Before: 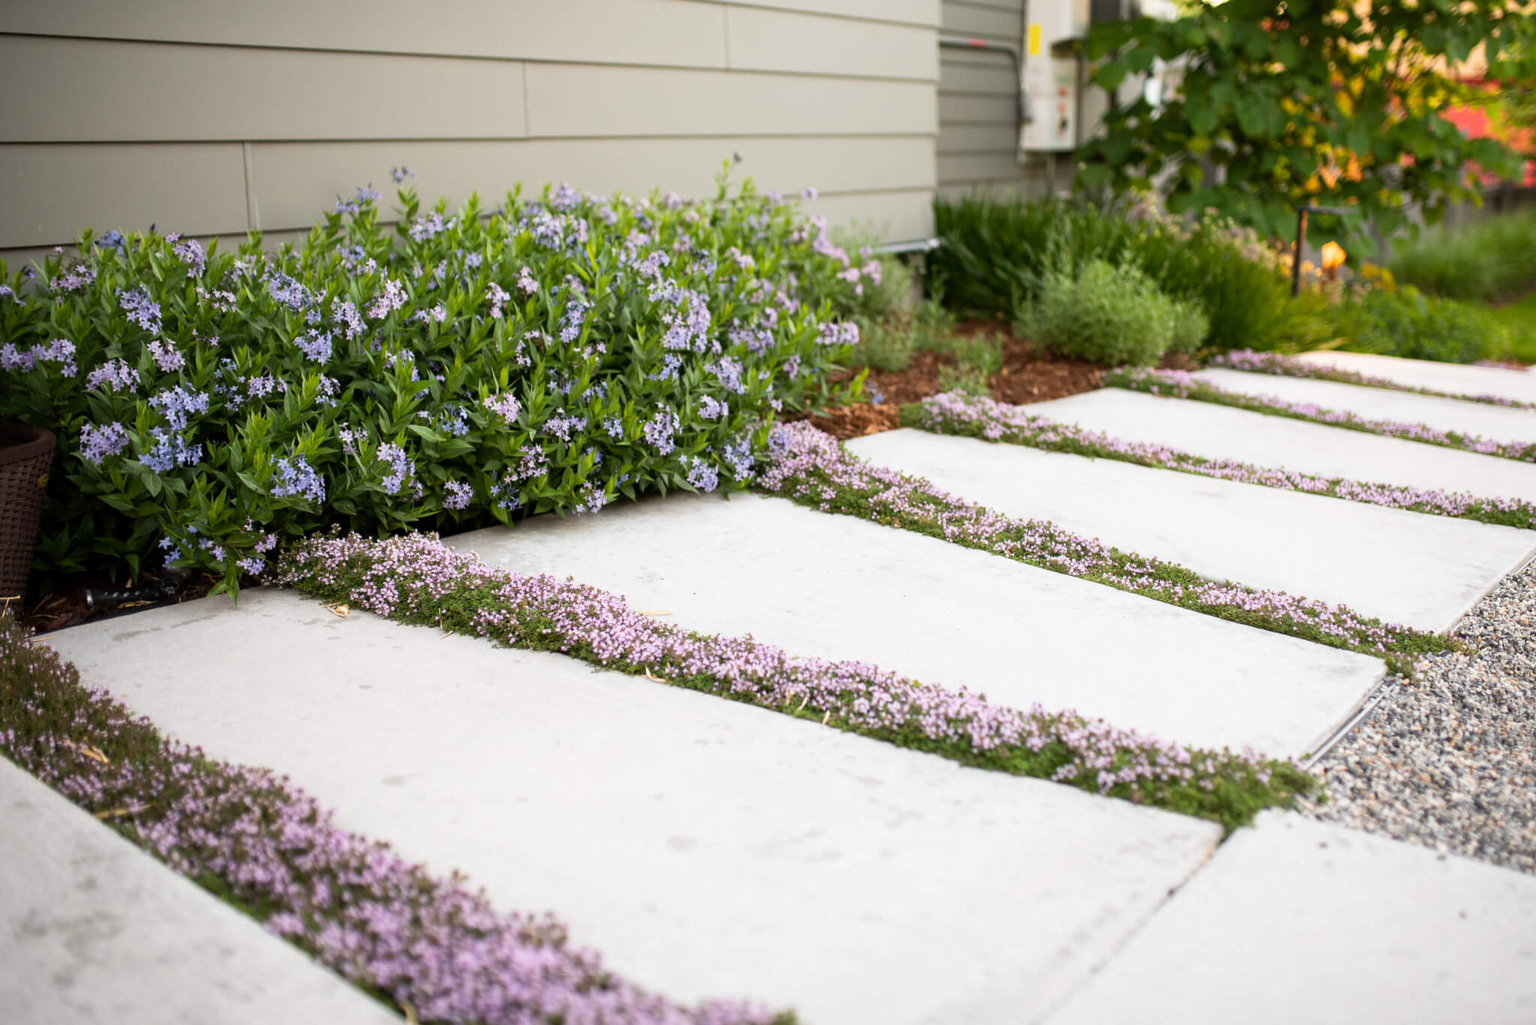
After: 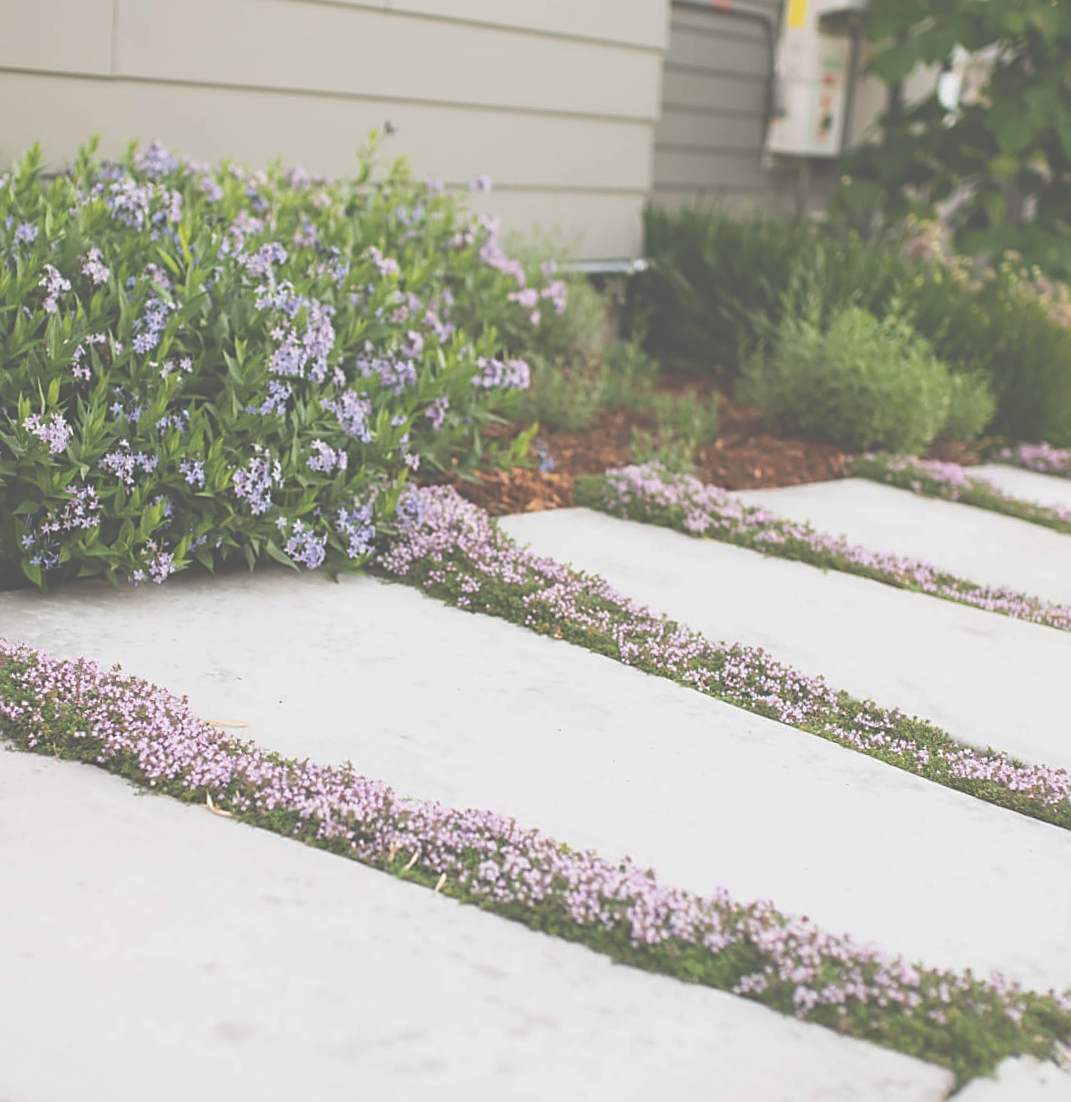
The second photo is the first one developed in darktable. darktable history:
sharpen: on, module defaults
exposure: black level correction -0.087, compensate highlight preservation false
crop: left 32.075%, top 10.976%, right 18.355%, bottom 17.596%
rotate and perspective: rotation 5.12°, automatic cropping off
contrast brightness saturation: contrast -0.1, saturation -0.1
